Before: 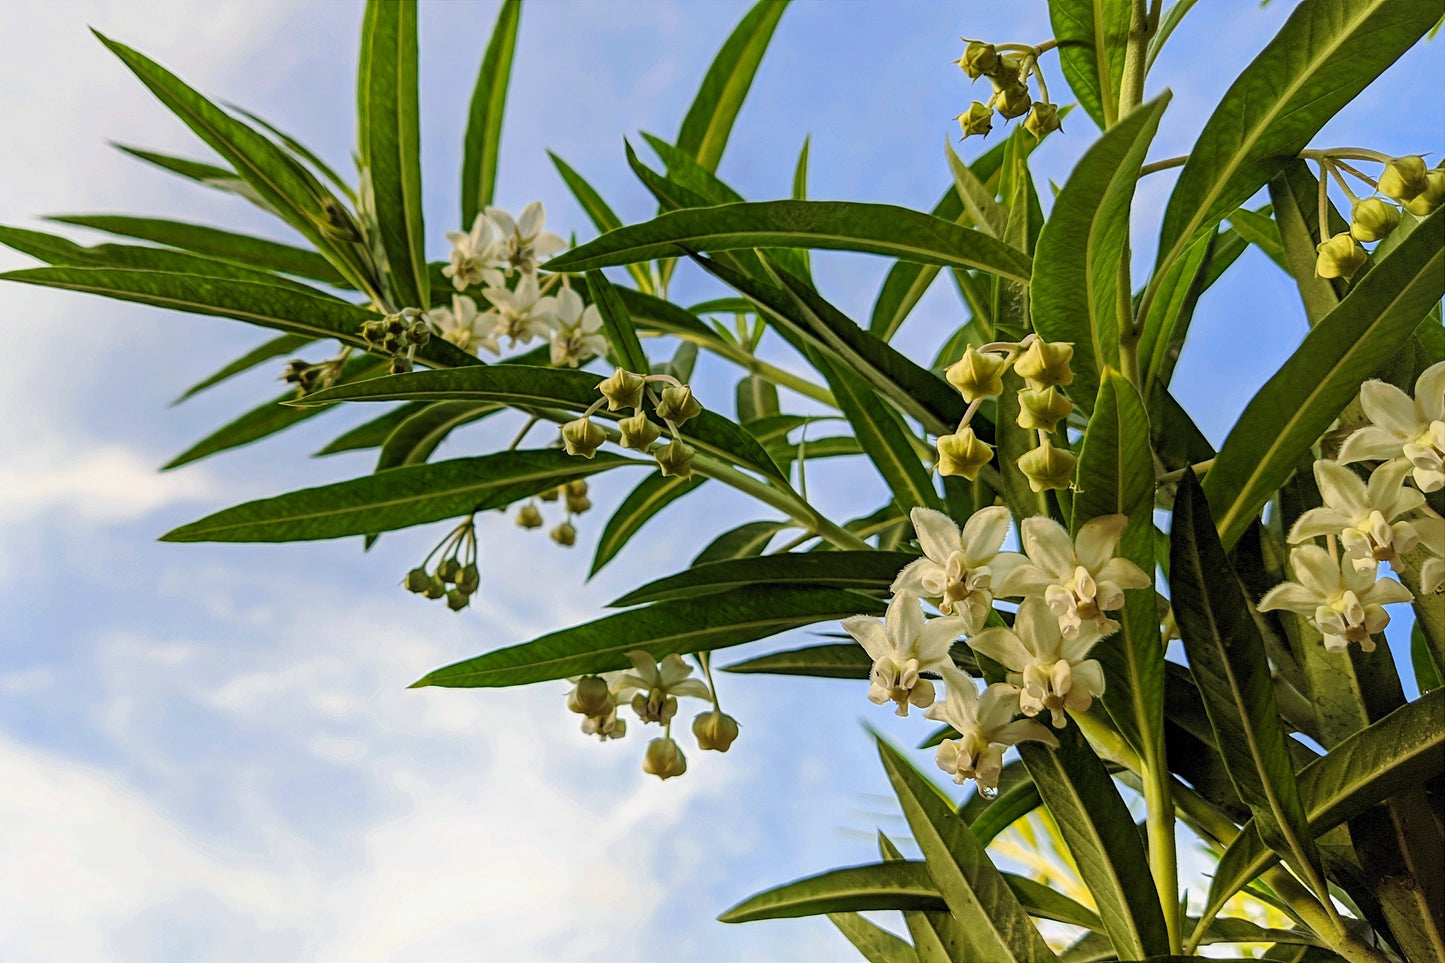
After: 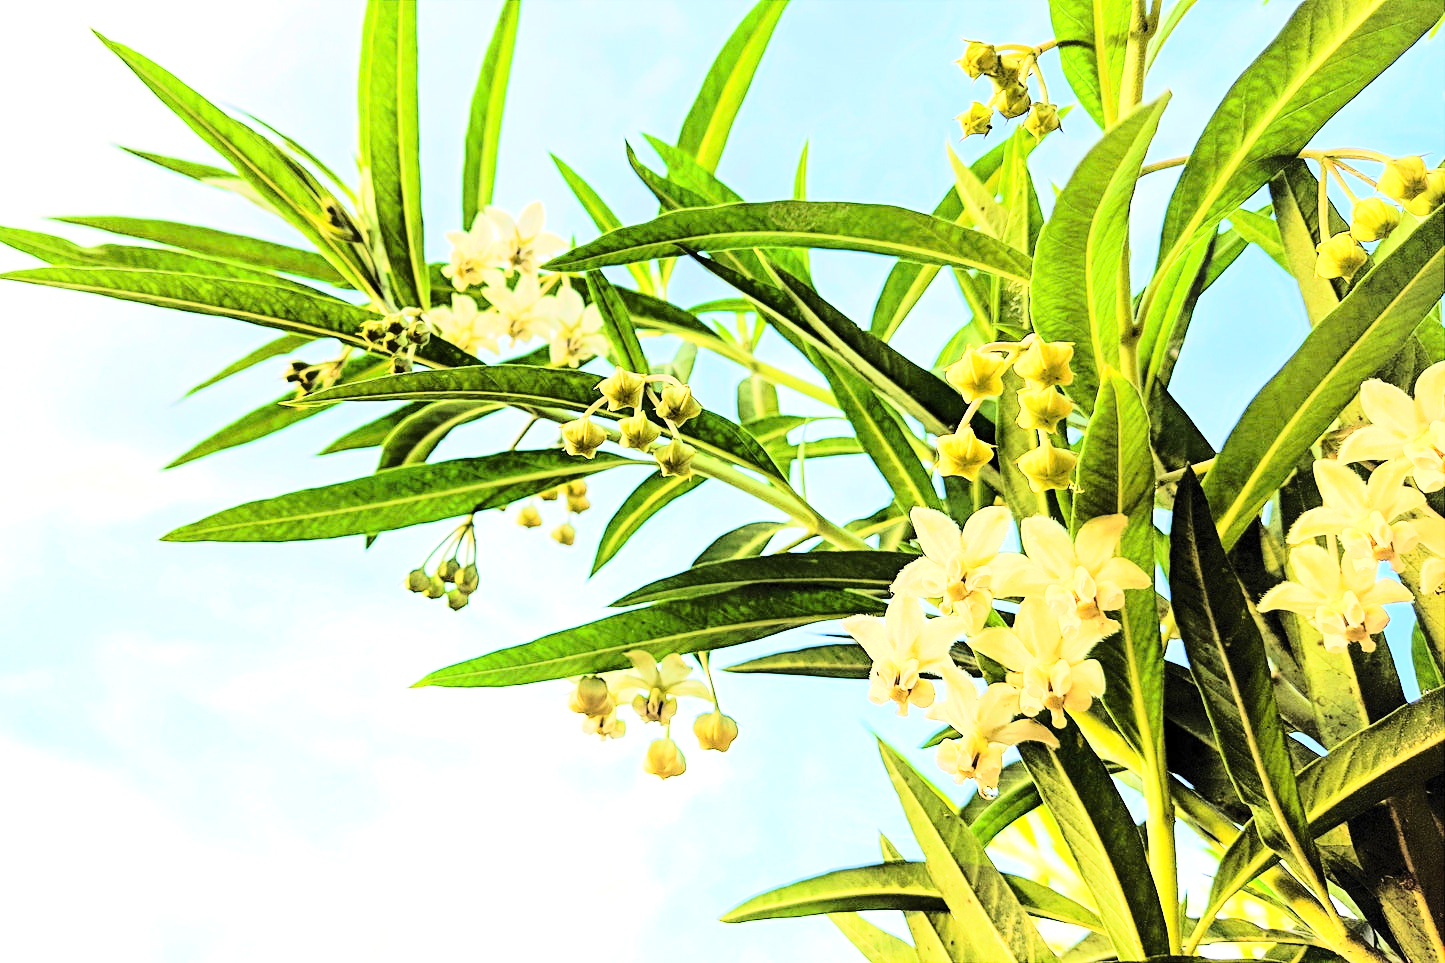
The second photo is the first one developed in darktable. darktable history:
exposure: exposure 0.654 EV, compensate highlight preservation false
tone equalizer: -7 EV 0.159 EV, -6 EV 0.627 EV, -5 EV 1.17 EV, -4 EV 1.37 EV, -3 EV 1.13 EV, -2 EV 0.6 EV, -1 EV 0.153 EV, edges refinement/feathering 500, mask exposure compensation -1.57 EV, preserve details no
base curve: curves: ch0 [(0, 0) (0.028, 0.03) (0.121, 0.232) (0.46, 0.748) (0.859, 0.968) (1, 1)]
